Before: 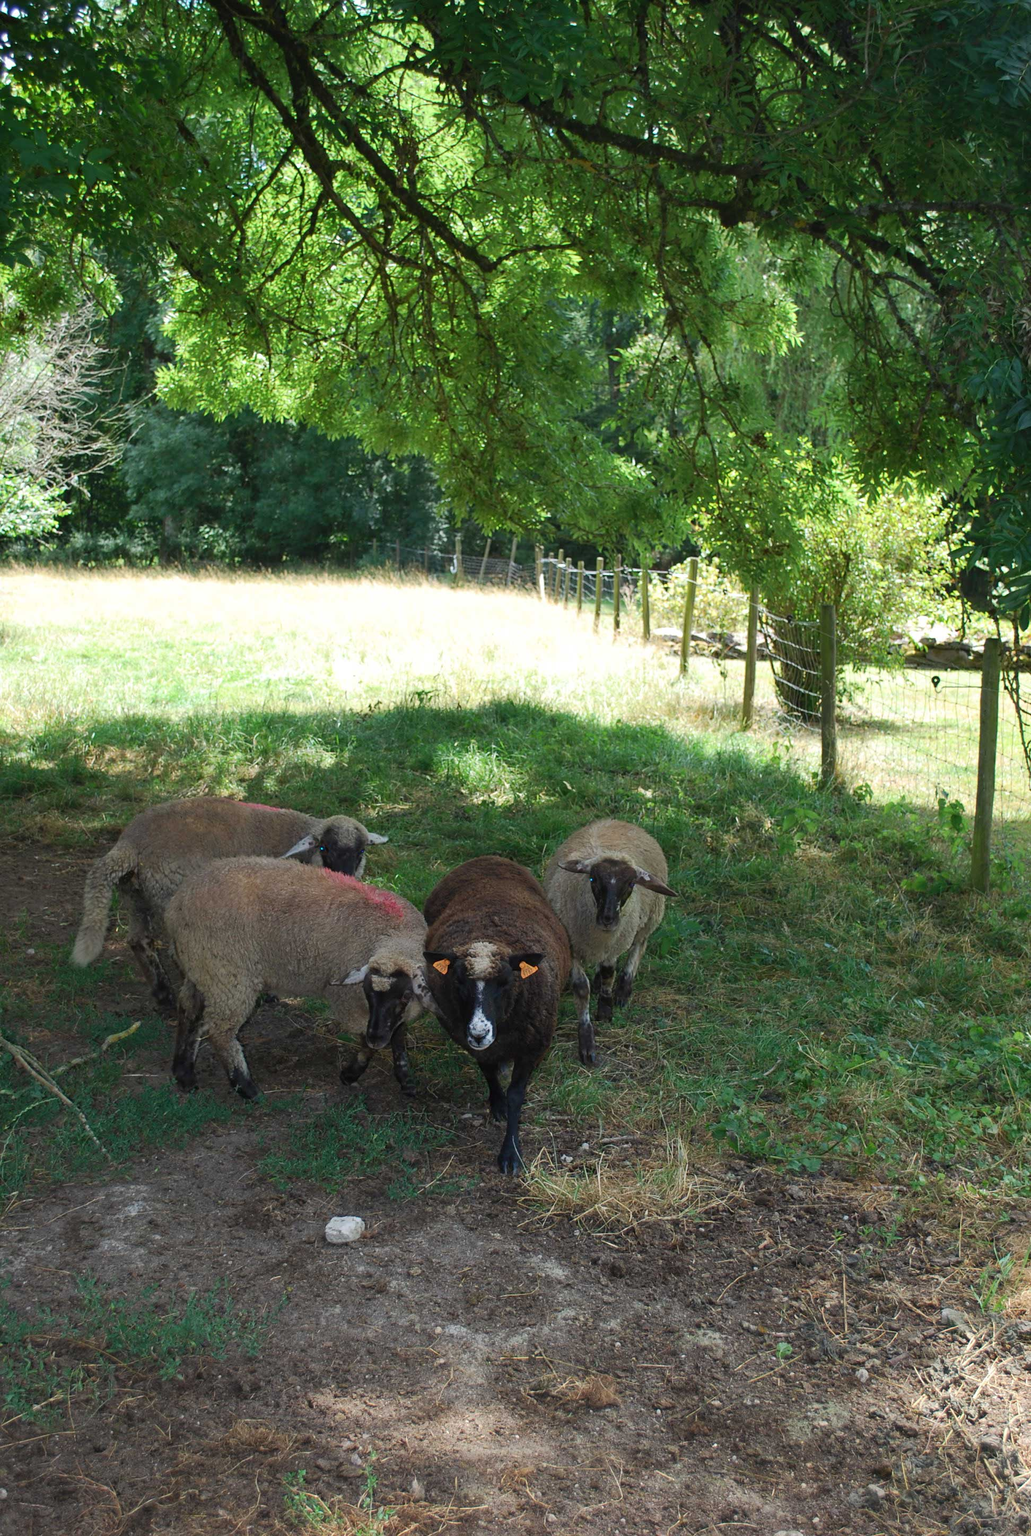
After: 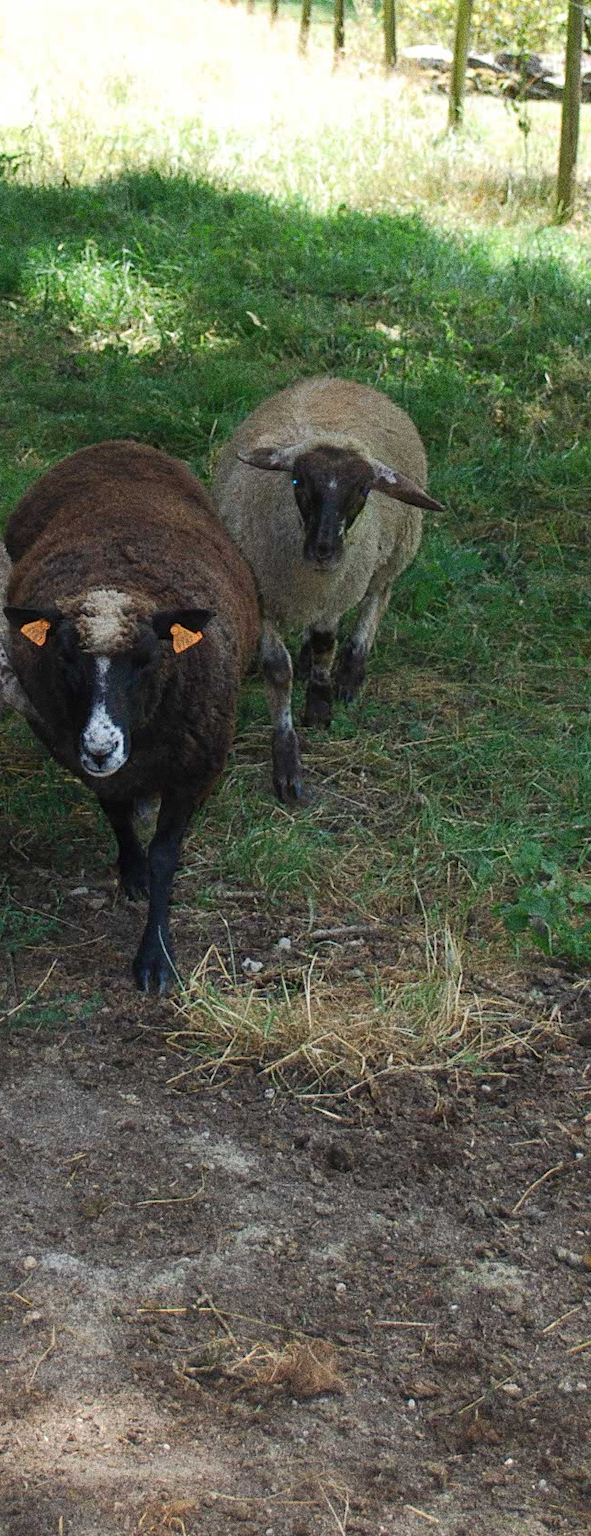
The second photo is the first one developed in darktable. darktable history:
crop: left 40.878%, top 39.176%, right 25.993%, bottom 3.081%
grain: strength 49.07%
